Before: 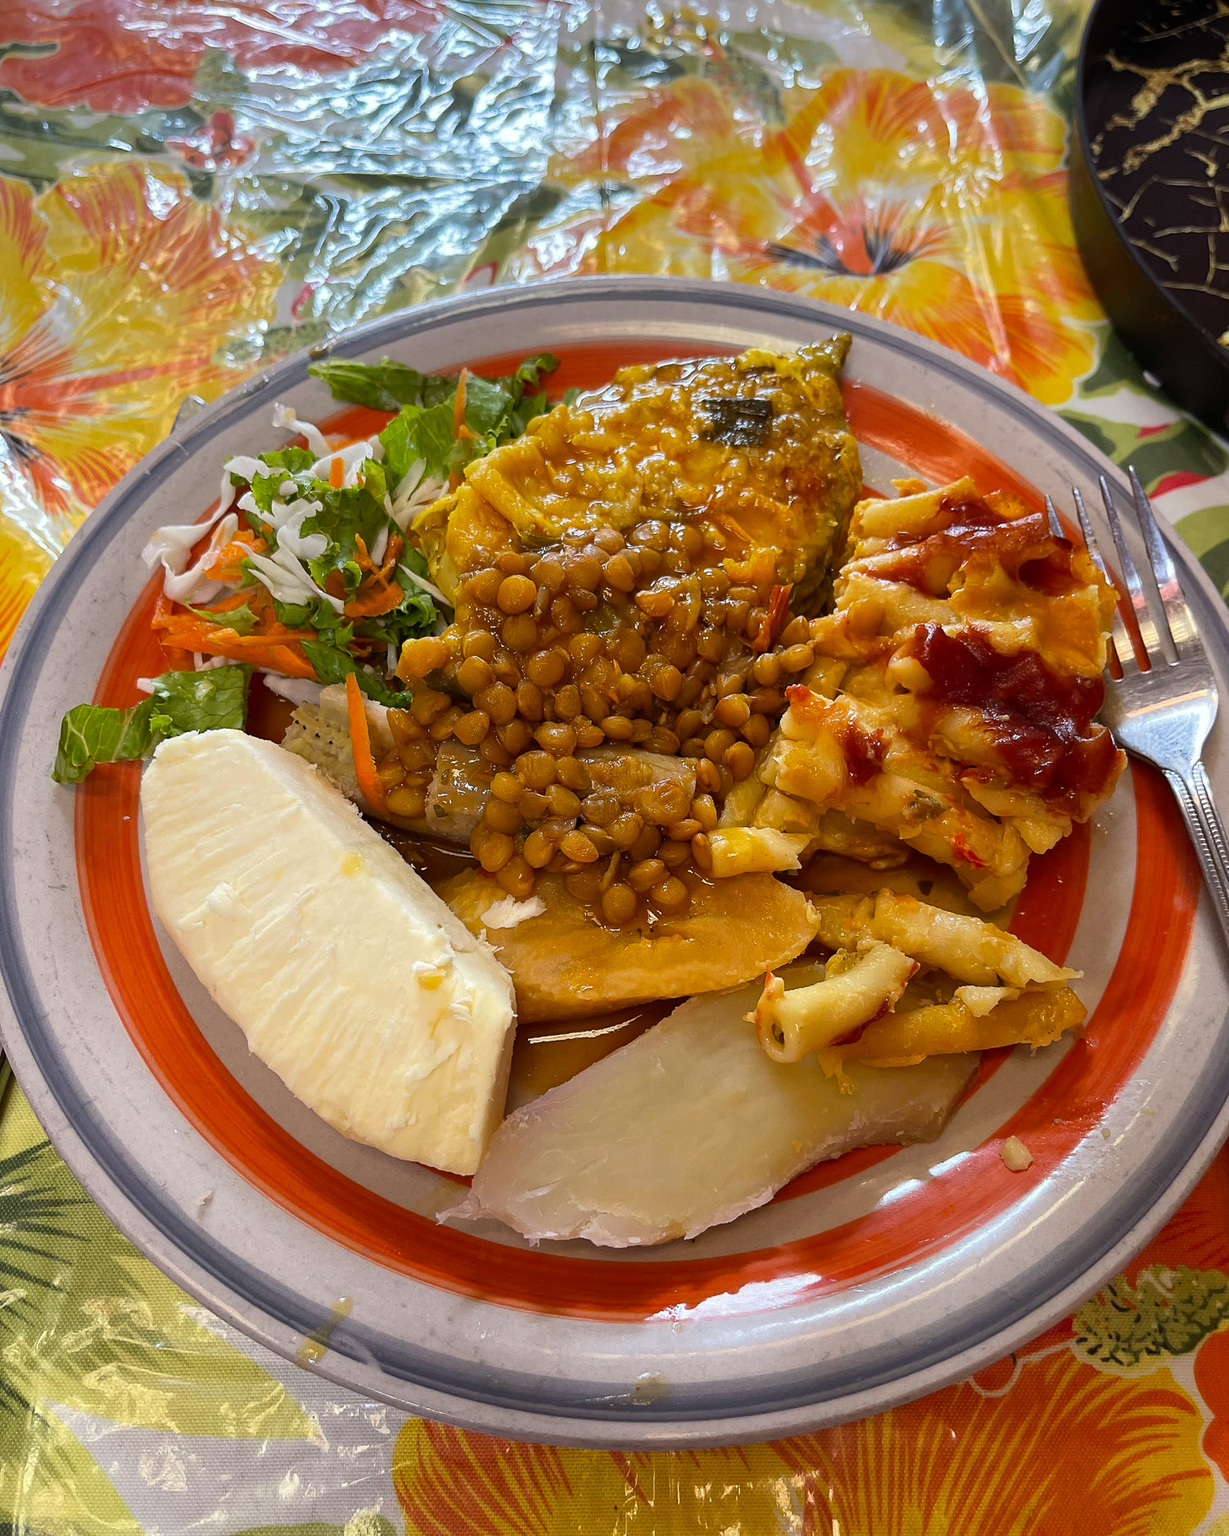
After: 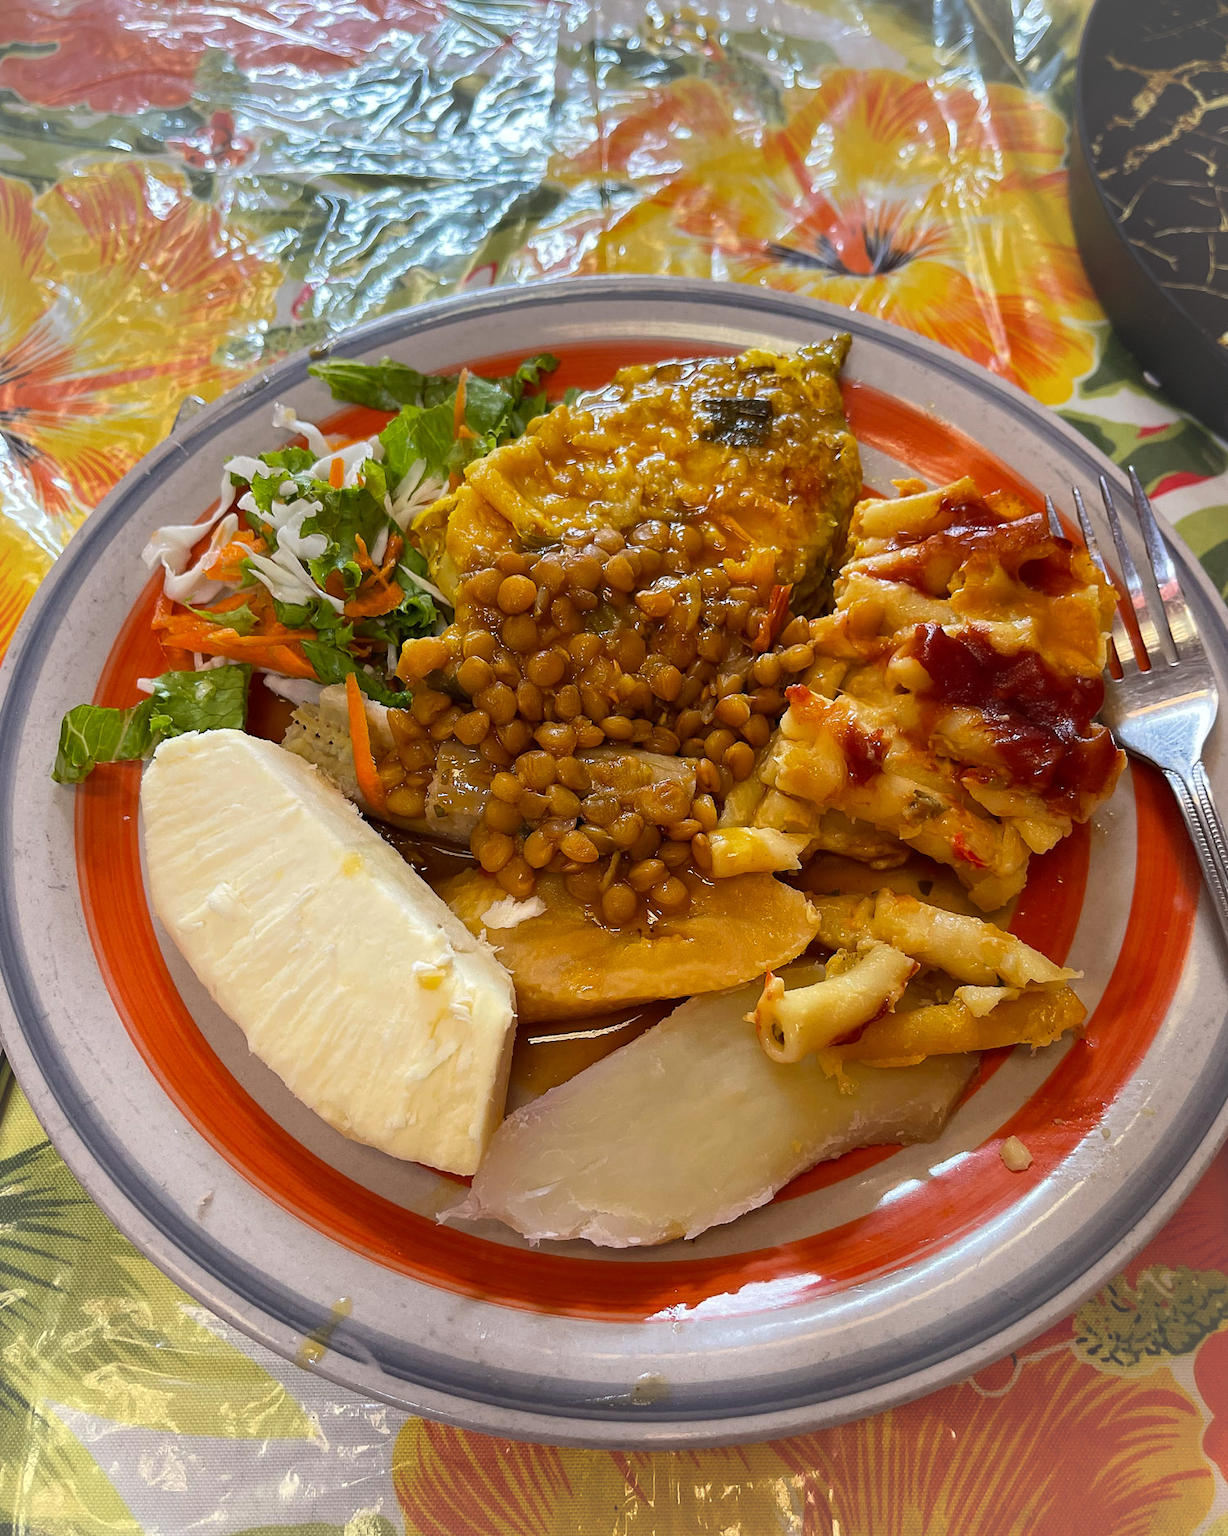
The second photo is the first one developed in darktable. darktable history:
vignetting: fall-off start 71.57%, brightness 0.068, saturation 0.002, dithering 8-bit output
